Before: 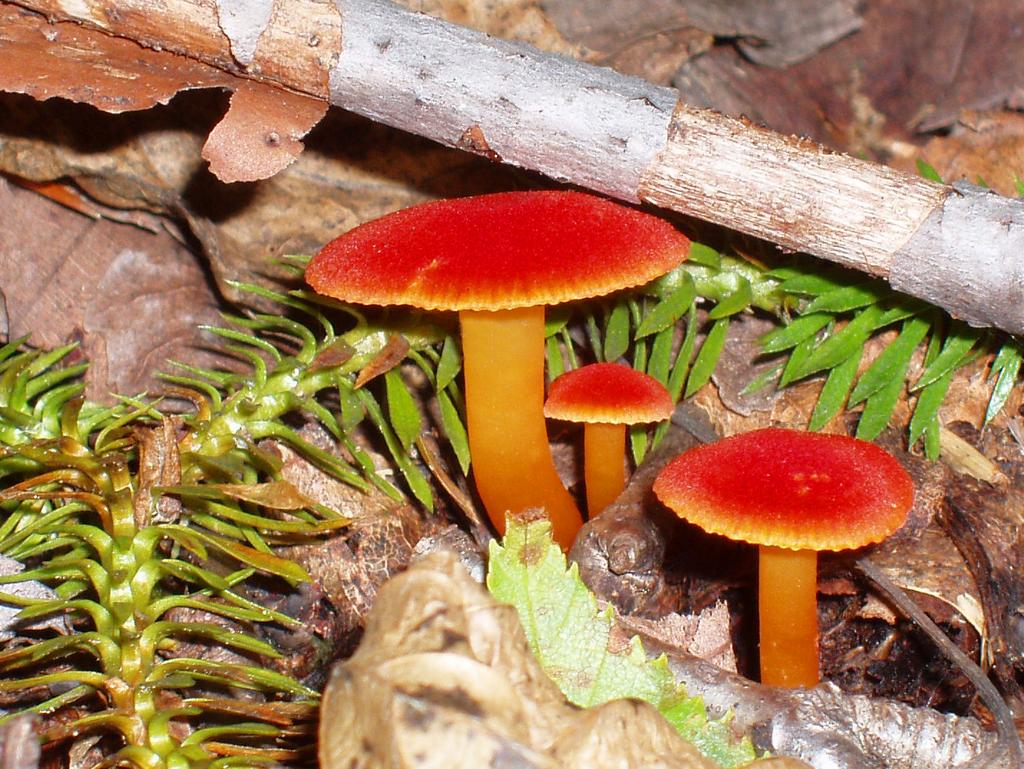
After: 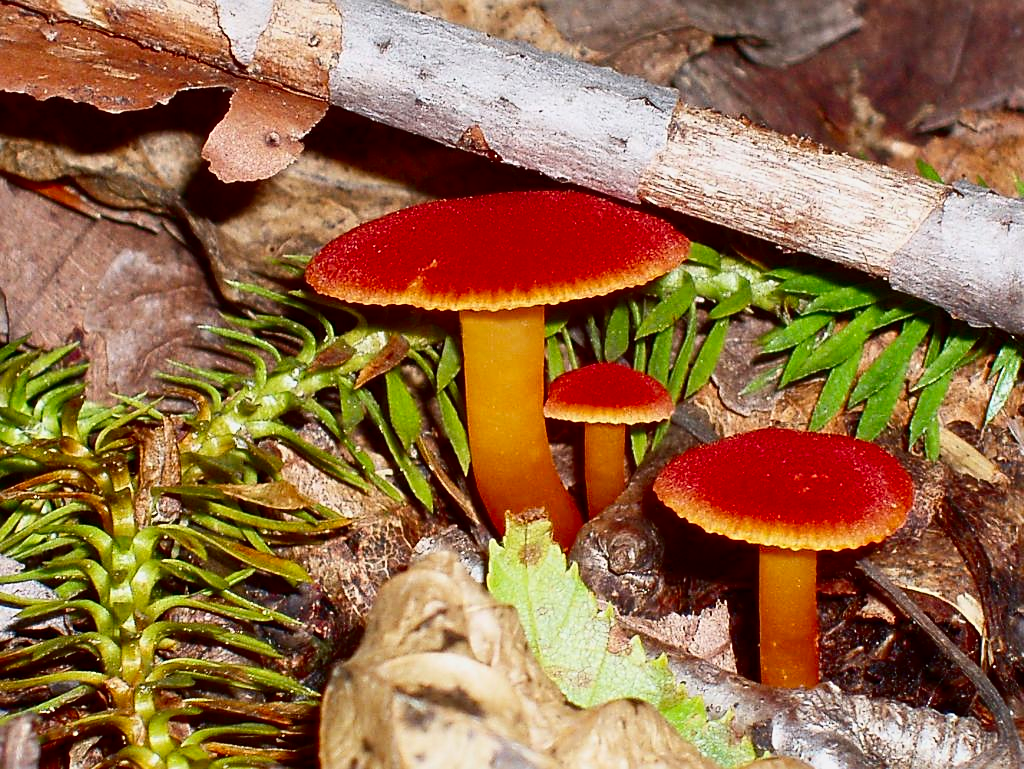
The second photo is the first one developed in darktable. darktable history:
tone equalizer: -8 EV 0.229 EV, -7 EV 0.402 EV, -6 EV 0.427 EV, -5 EV 0.279 EV, -3 EV -0.245 EV, -2 EV -0.419 EV, -1 EV -0.422 EV, +0 EV -0.249 EV, edges refinement/feathering 500, mask exposure compensation -1.57 EV, preserve details no
sharpen: on, module defaults
contrast brightness saturation: contrast 0.329, brightness -0.071, saturation 0.169
